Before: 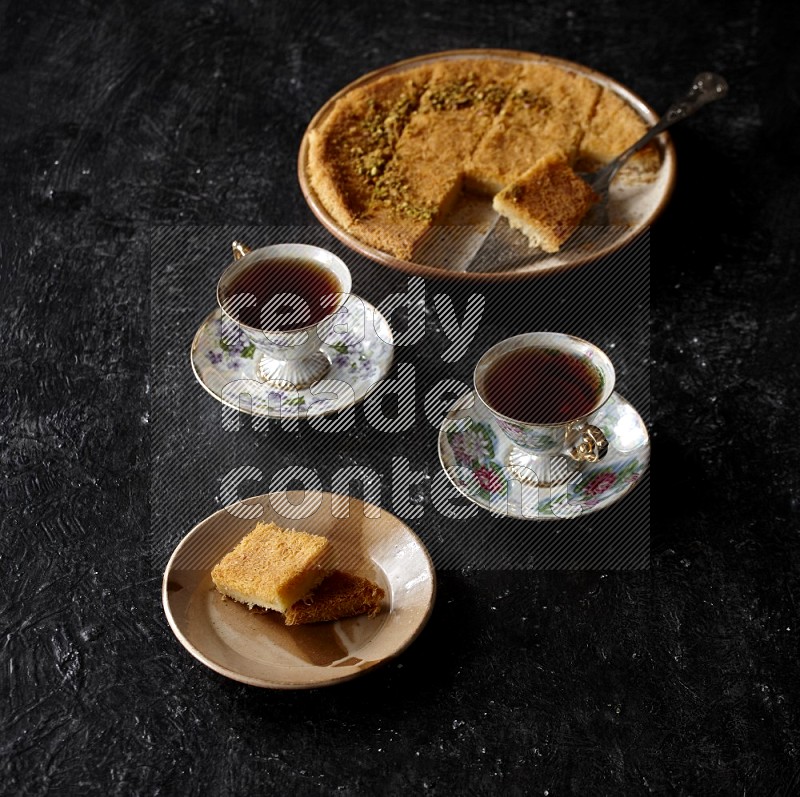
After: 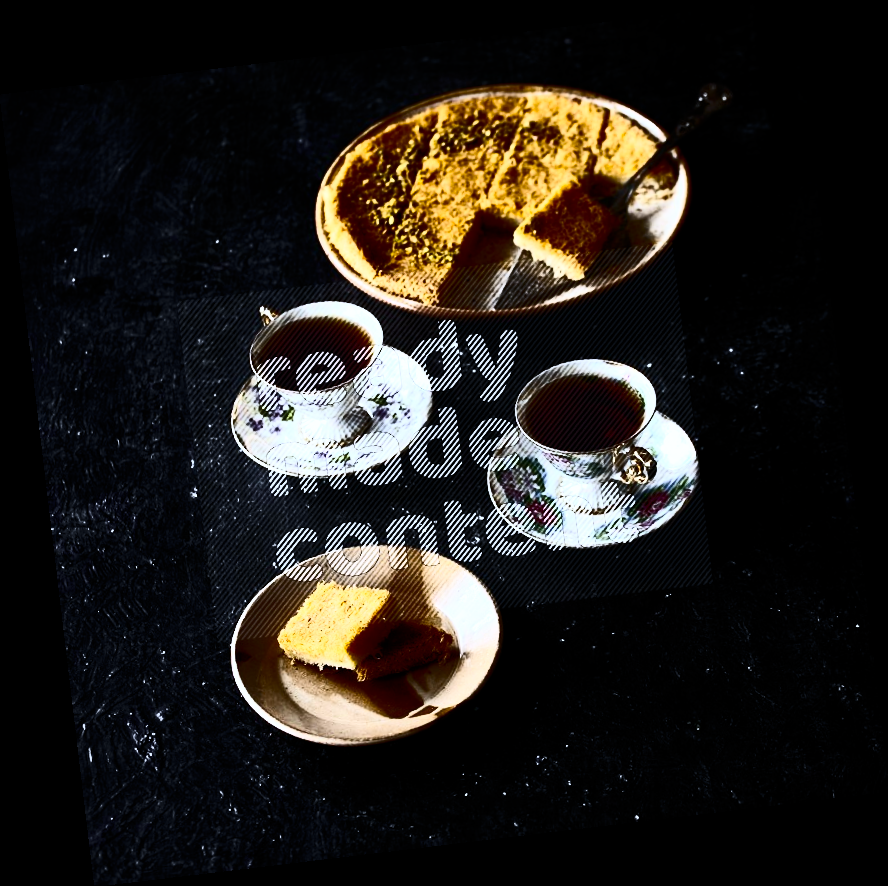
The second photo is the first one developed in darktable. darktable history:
filmic rgb: black relative exposure -12 EV, white relative exposure 2.8 EV, threshold 3 EV, target black luminance 0%, hardness 8.06, latitude 70.41%, contrast 1.14, highlights saturation mix 10%, shadows ↔ highlights balance -0.388%, color science v4 (2020), iterations of high-quality reconstruction 10, contrast in shadows soft, contrast in highlights soft, enable highlight reconstruction true
contrast brightness saturation: contrast 0.93, brightness 0.2
white balance: red 0.931, blue 1.11
rotate and perspective: rotation -6.83°, automatic cropping off
